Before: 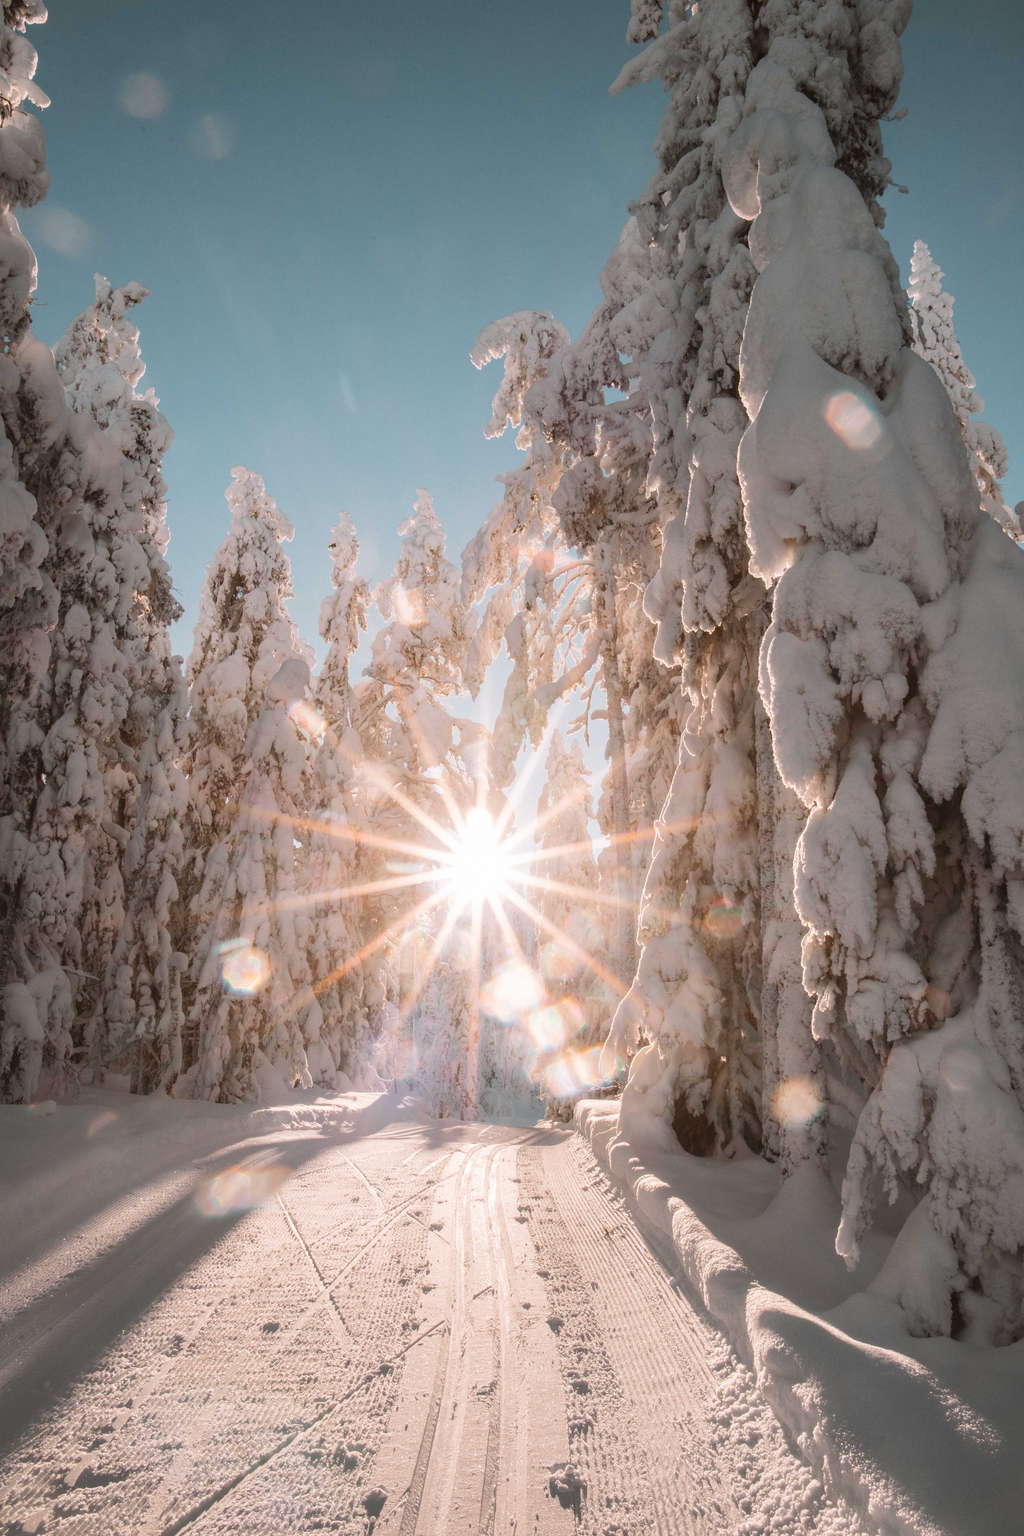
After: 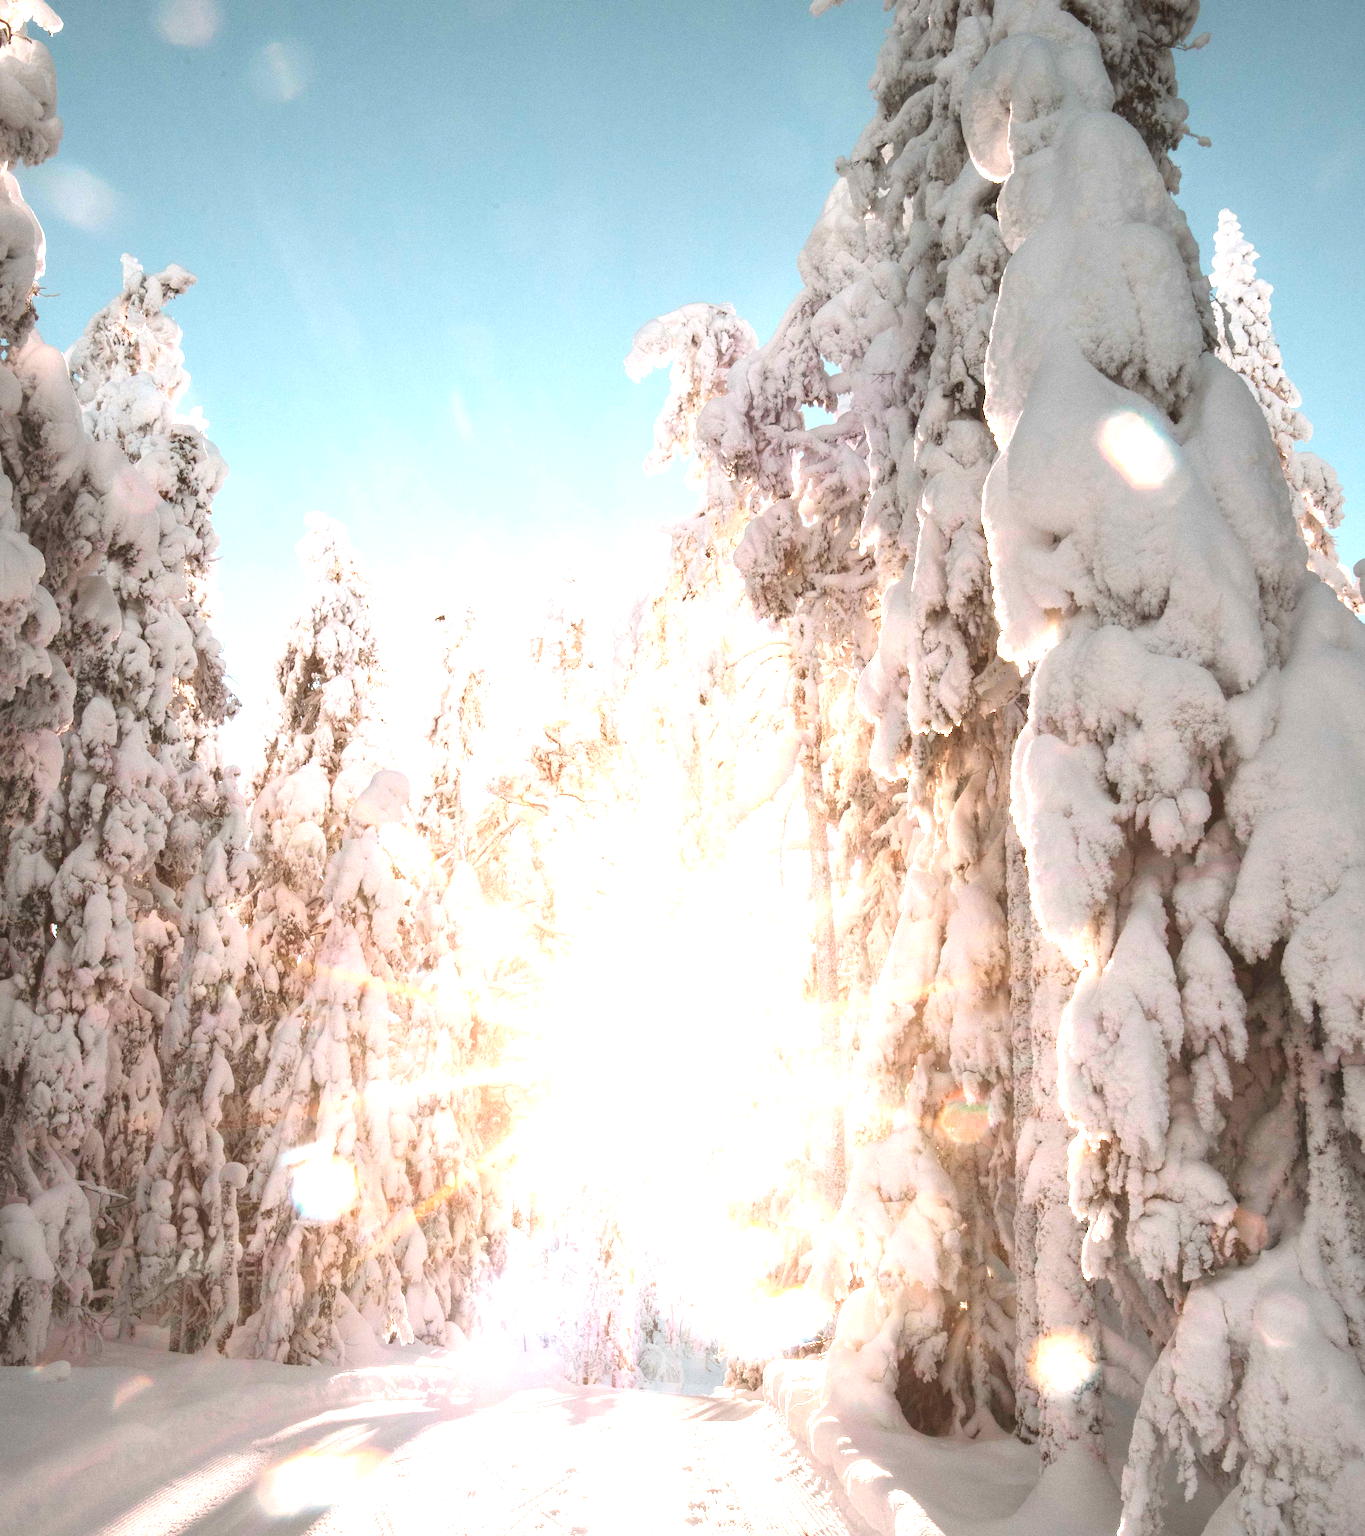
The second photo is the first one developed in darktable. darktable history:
crop: left 0.387%, top 5.469%, bottom 19.809%
exposure: black level correction 0, exposure 1.45 EV, compensate exposure bias true, compensate highlight preservation false
